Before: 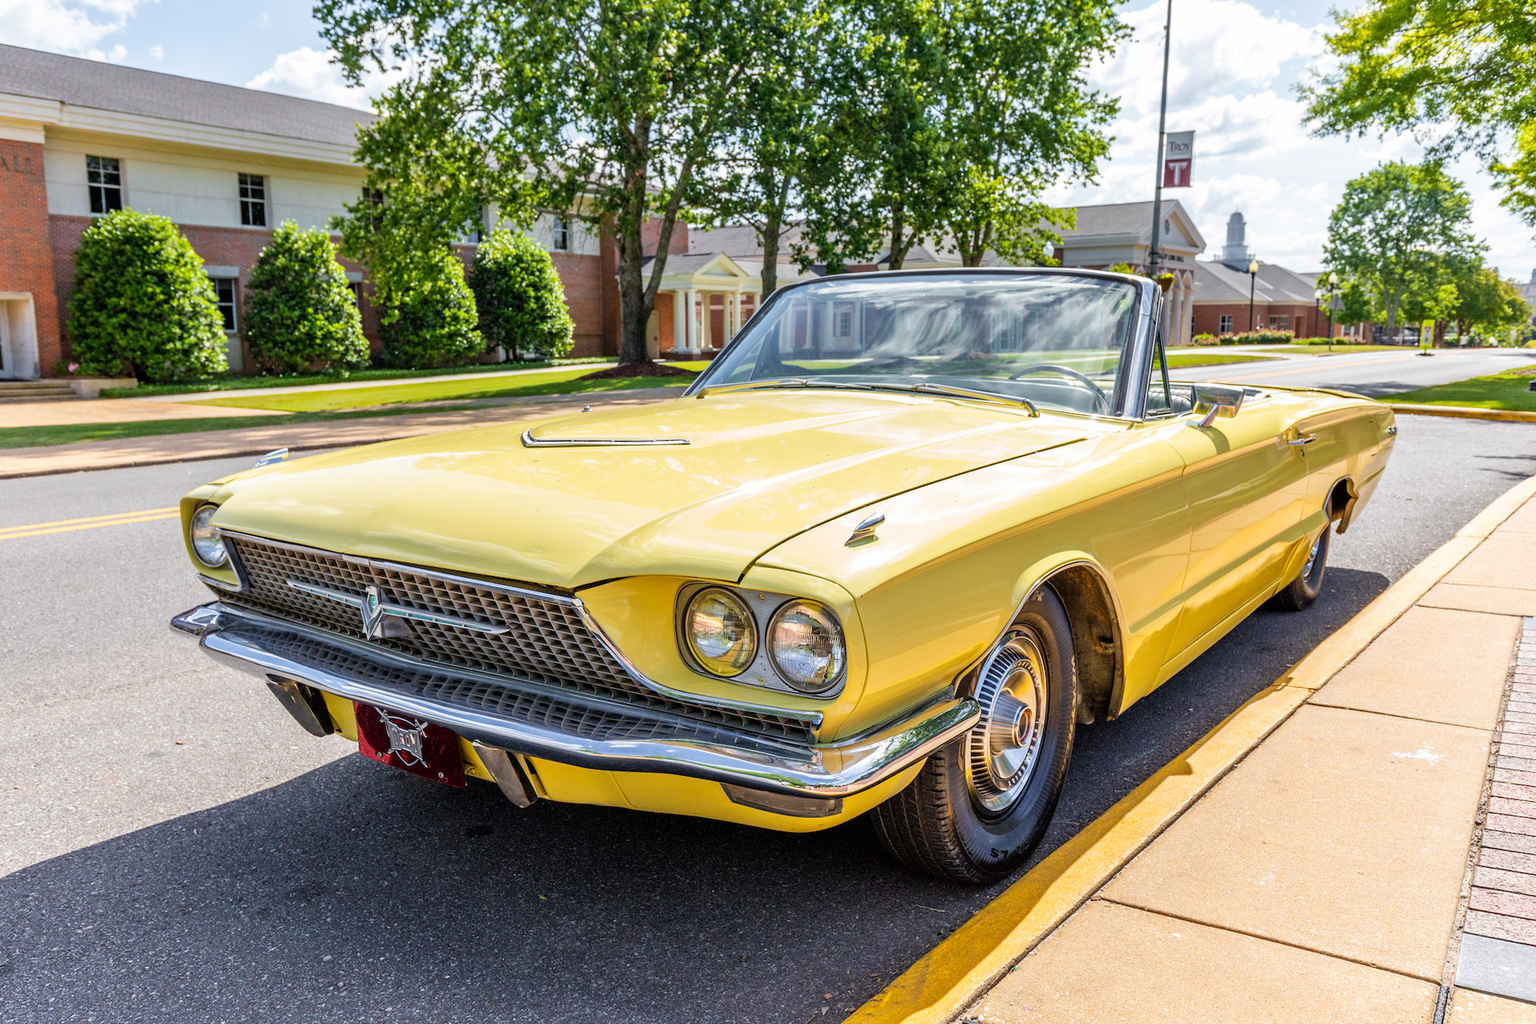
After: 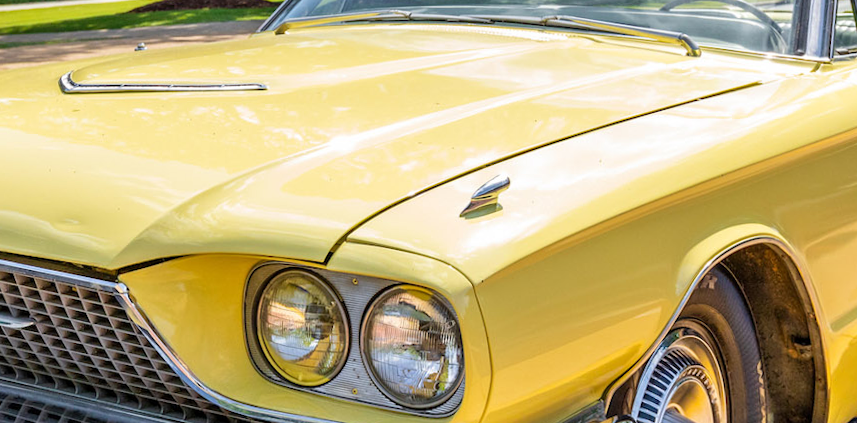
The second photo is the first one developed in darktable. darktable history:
crop: left 31.751%, top 32.172%, right 27.8%, bottom 35.83%
rotate and perspective: rotation 0.128°, lens shift (vertical) -0.181, lens shift (horizontal) -0.044, shear 0.001, automatic cropping off
